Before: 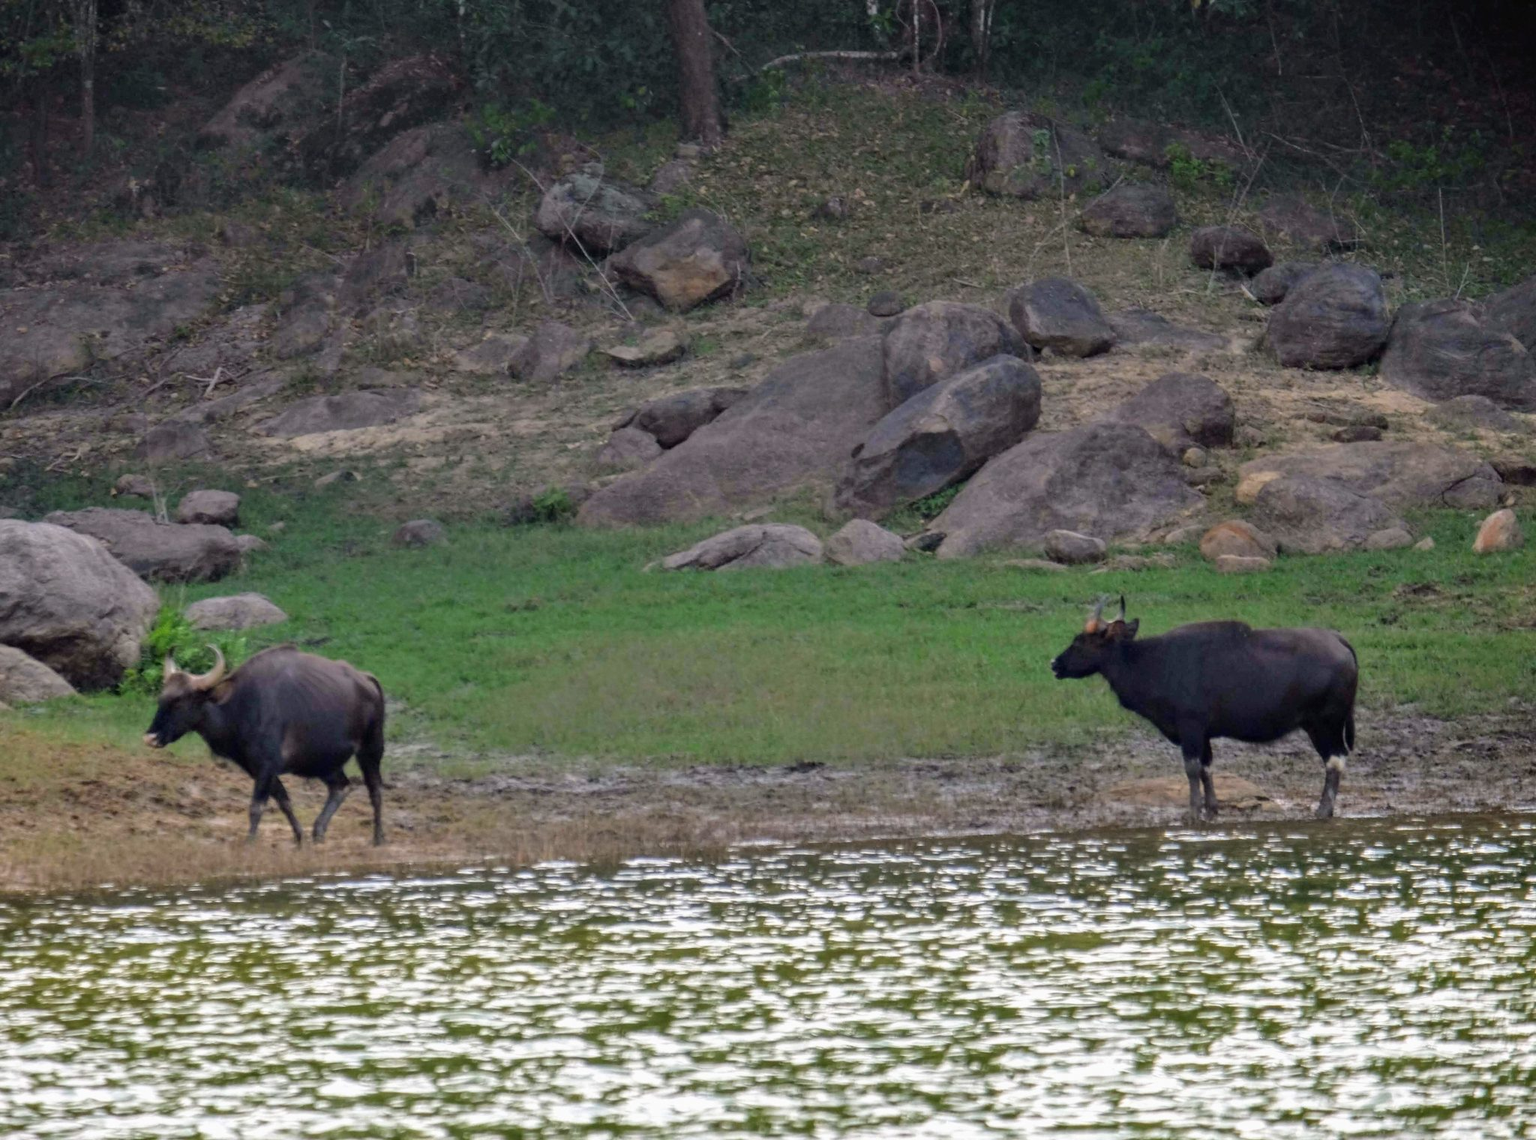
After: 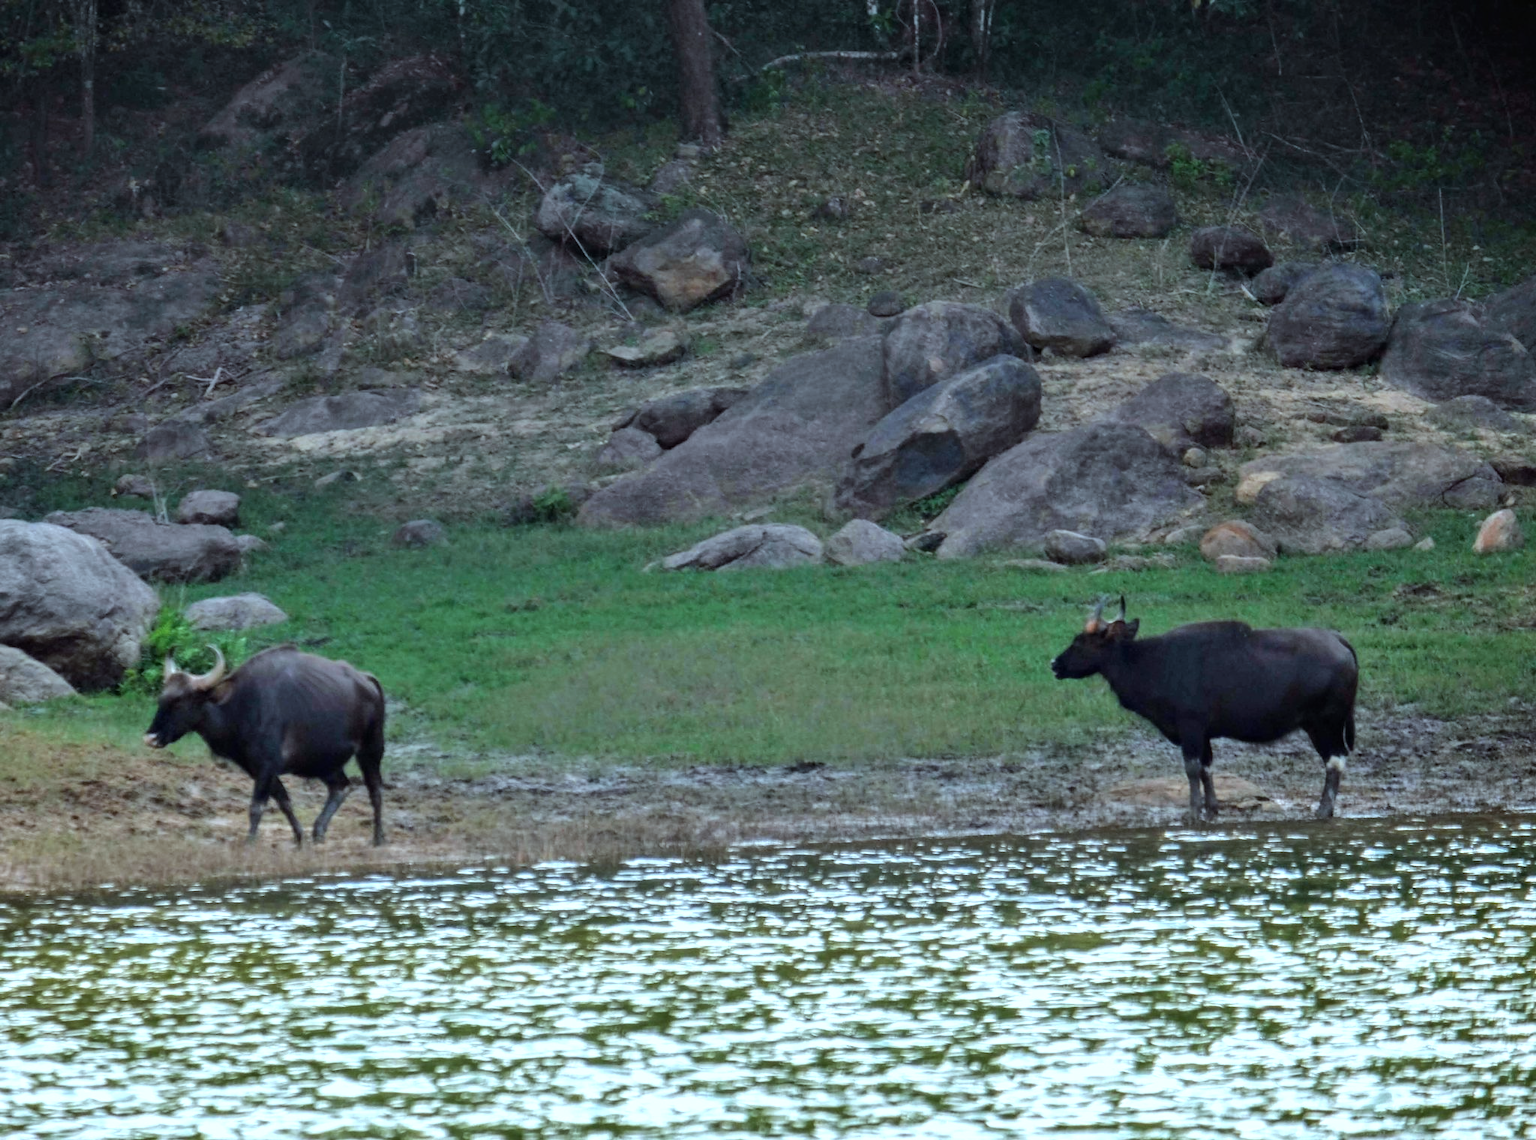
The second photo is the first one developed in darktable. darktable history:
color correction: highlights a* -11.71, highlights b* -15.58
tone equalizer: -8 EV -0.417 EV, -7 EV -0.389 EV, -6 EV -0.333 EV, -5 EV -0.222 EV, -3 EV 0.222 EV, -2 EV 0.333 EV, -1 EV 0.389 EV, +0 EV 0.417 EV, edges refinement/feathering 500, mask exposure compensation -1.57 EV, preserve details no
